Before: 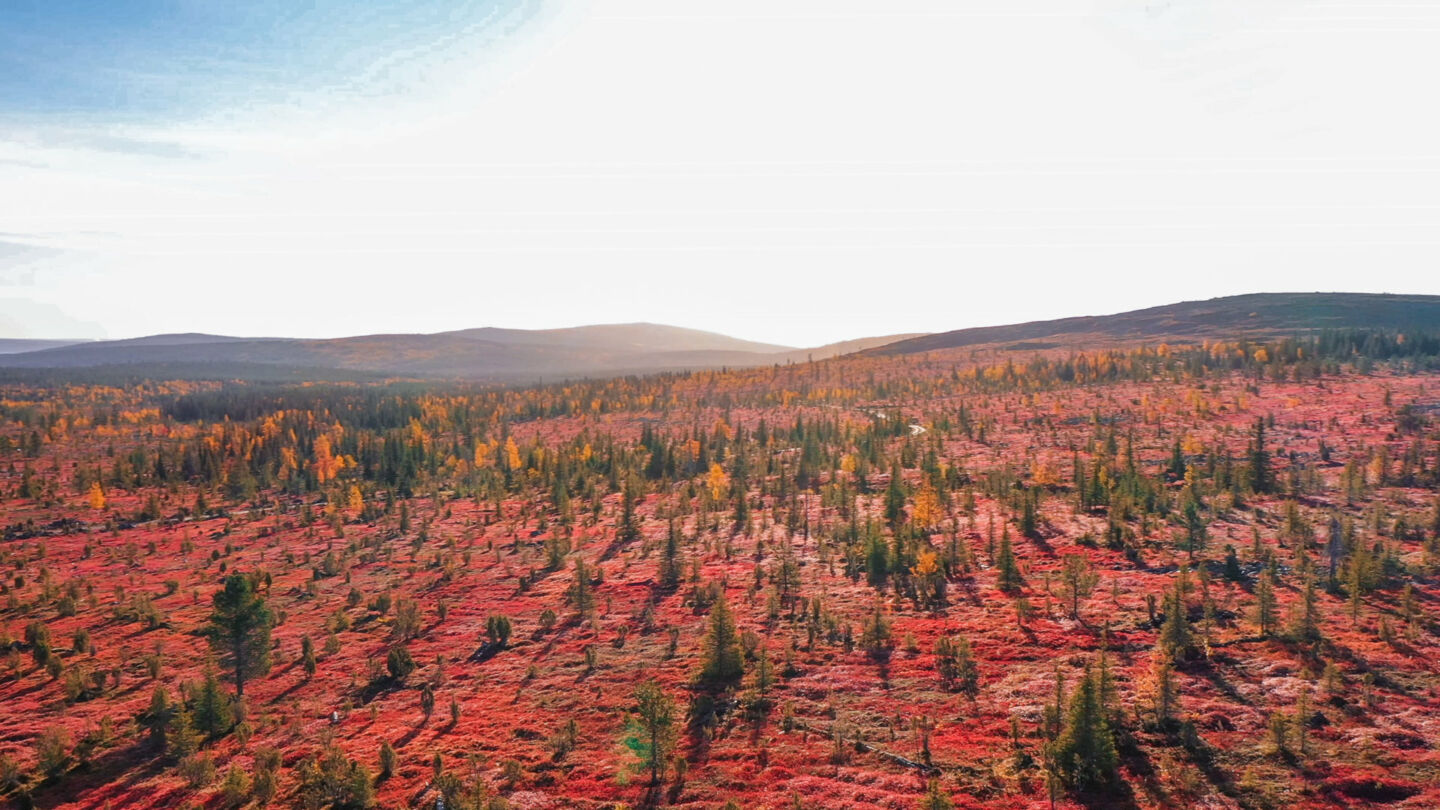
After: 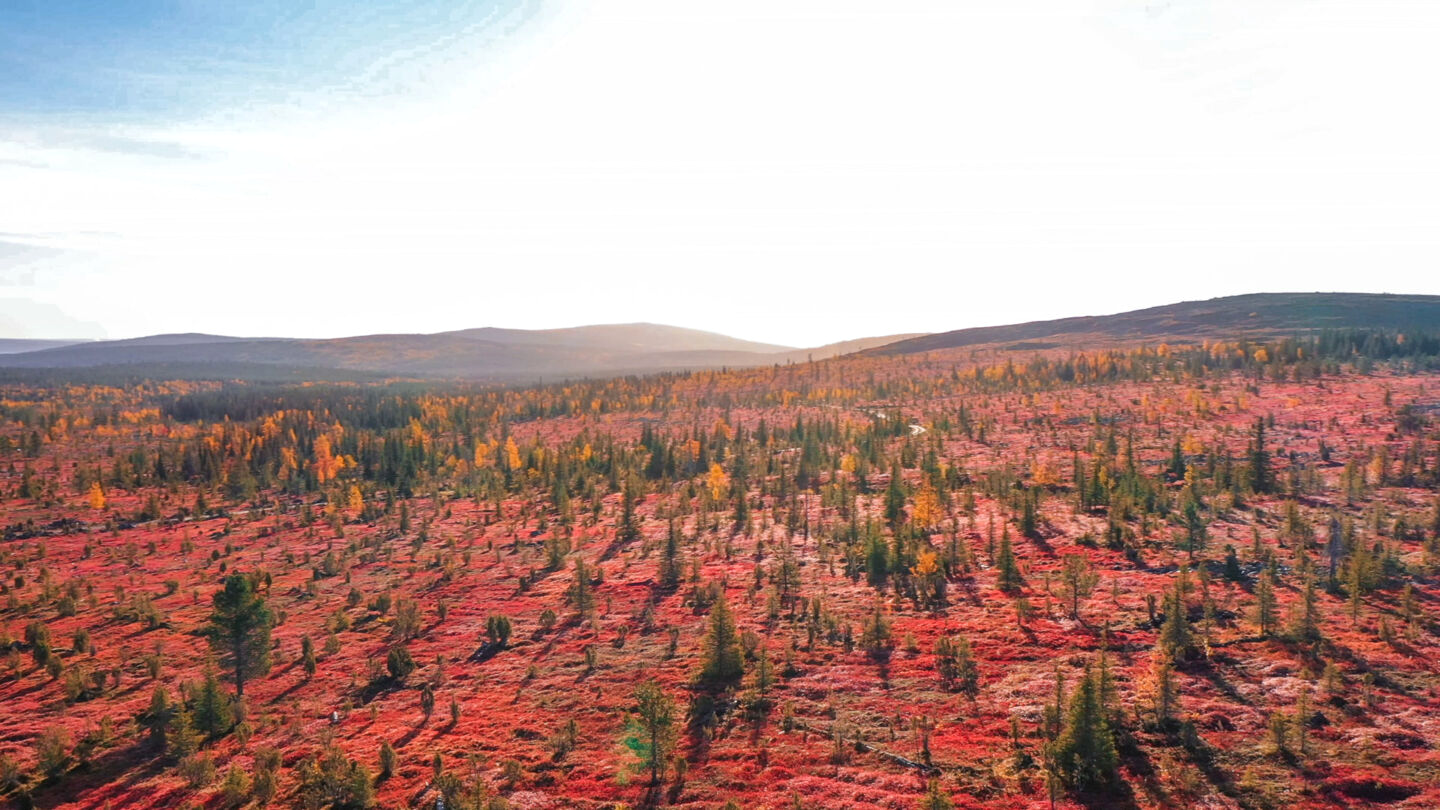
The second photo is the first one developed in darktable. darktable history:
exposure: exposure 0.128 EV, compensate highlight preservation false
